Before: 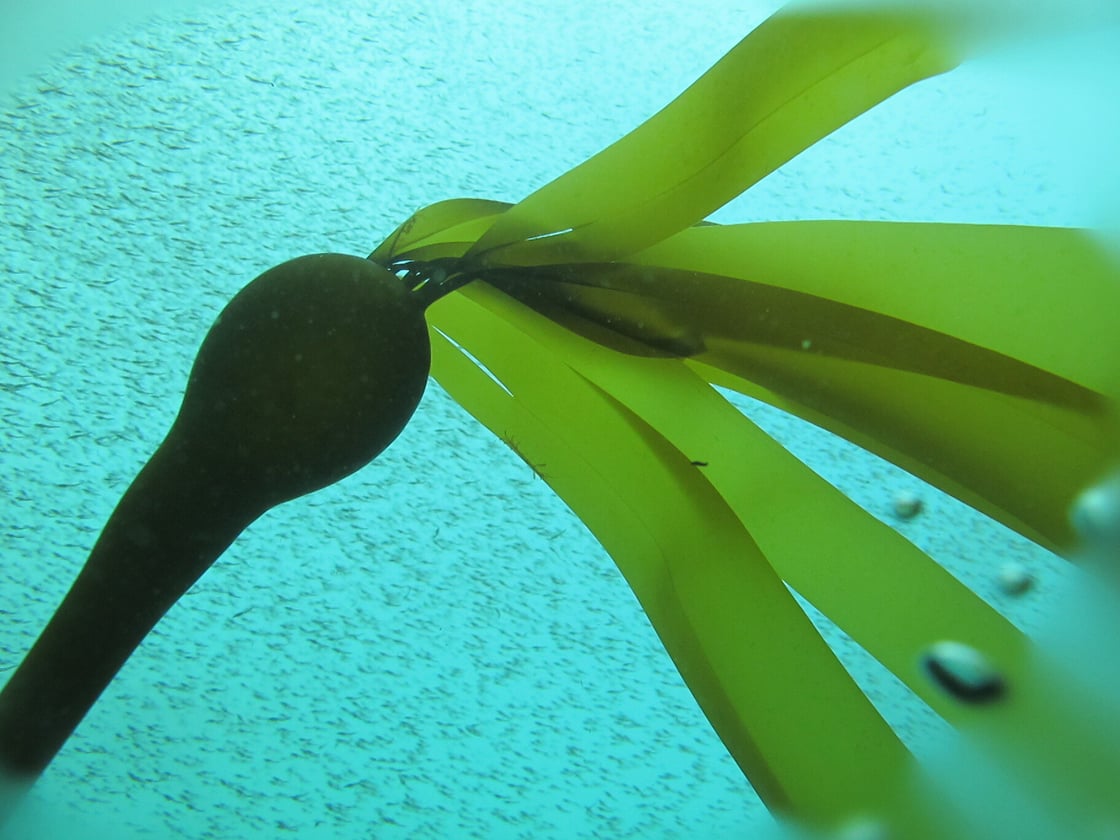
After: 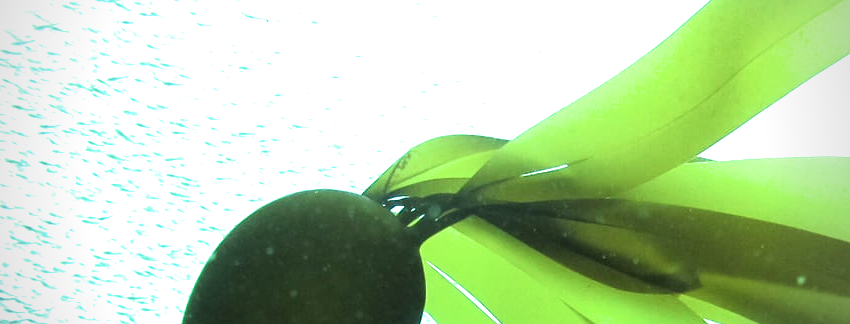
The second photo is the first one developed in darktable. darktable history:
exposure: black level correction 0, exposure 1 EV, compensate highlight preservation false
vignetting: on, module defaults
filmic rgb: black relative exposure -9.05 EV, white relative exposure 2.3 EV, hardness 7.52
crop: left 0.52%, top 7.641%, right 23.527%, bottom 53.728%
